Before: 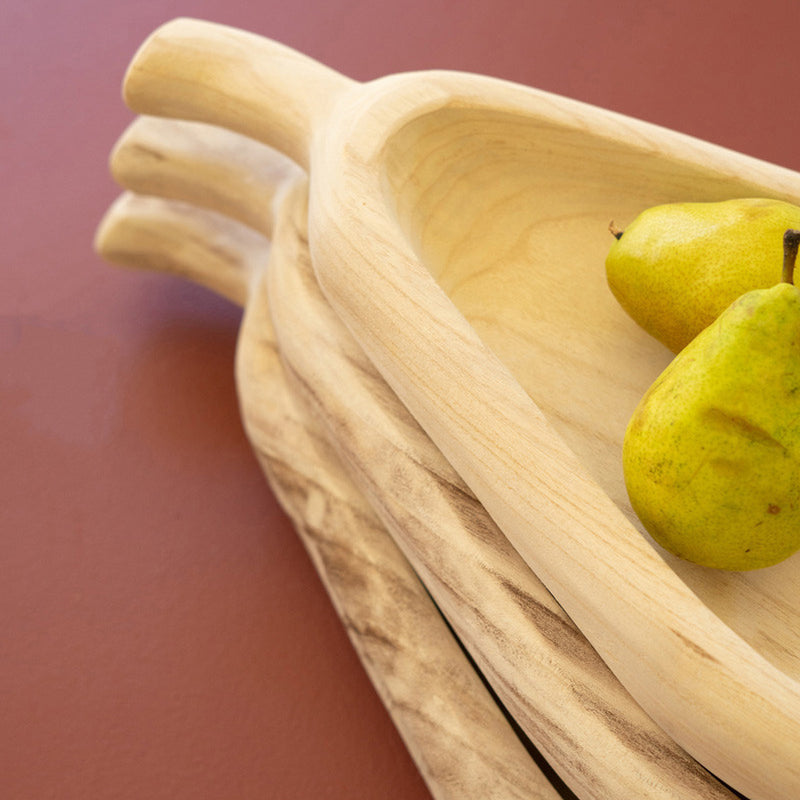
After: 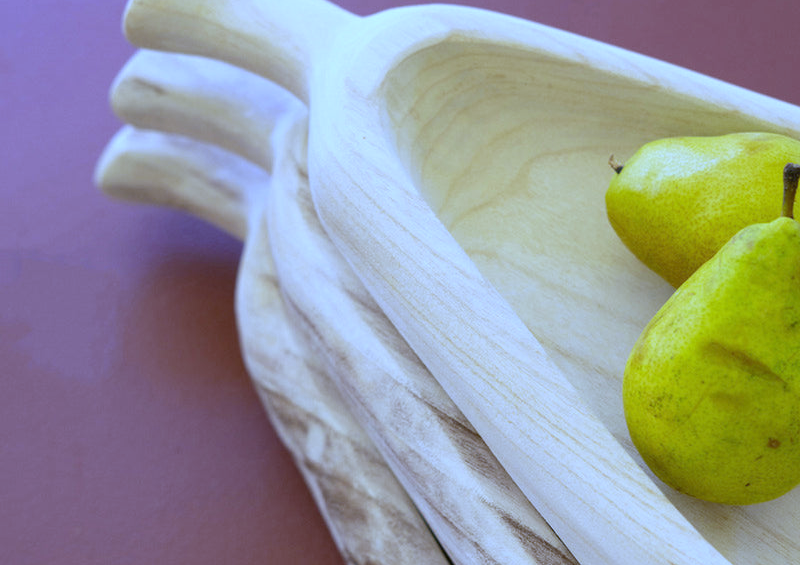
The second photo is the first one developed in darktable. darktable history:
white balance: red 0.766, blue 1.537
crop and rotate: top 8.293%, bottom 20.996%
